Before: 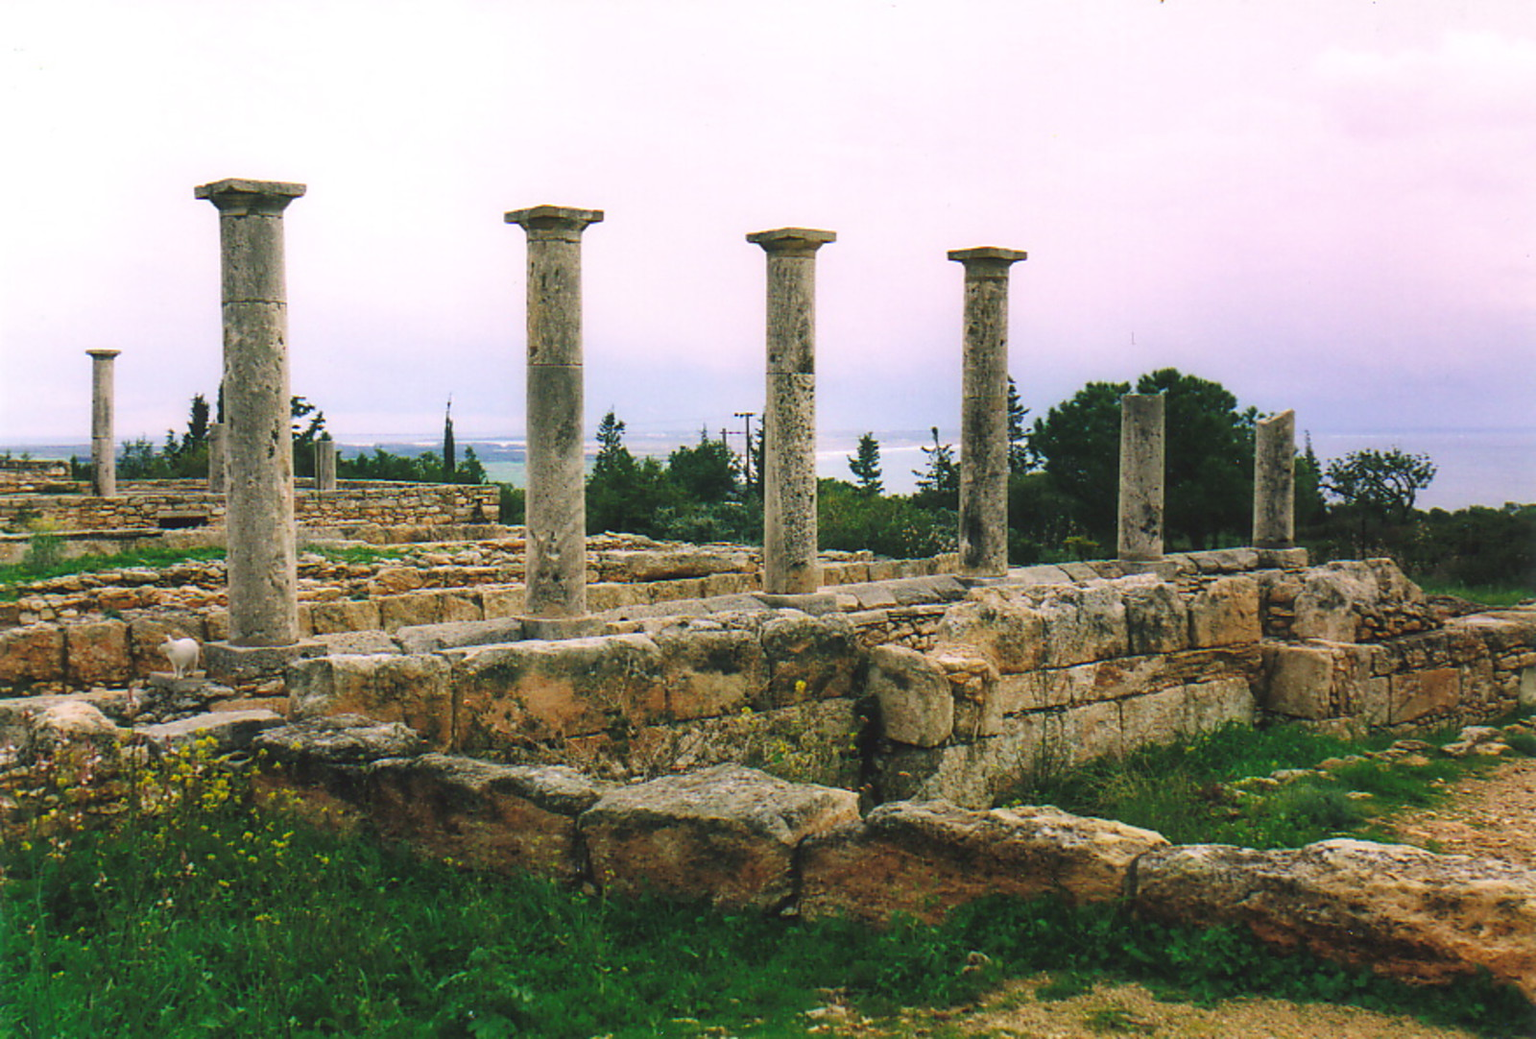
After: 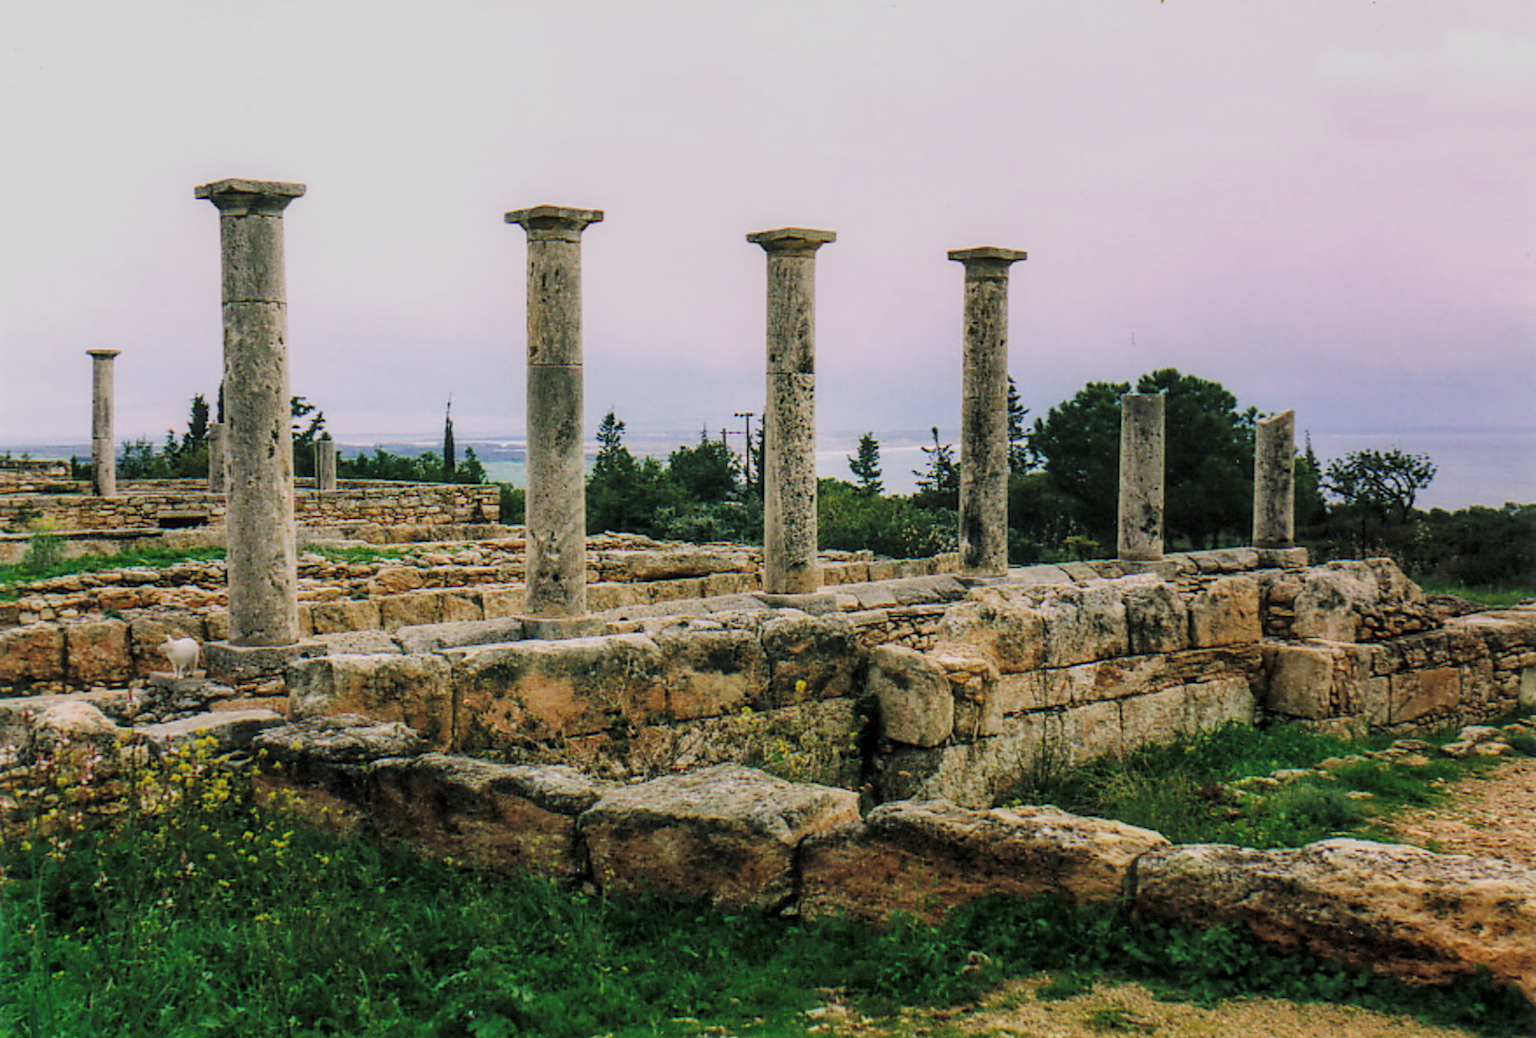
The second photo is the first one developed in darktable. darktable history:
local contrast: detail 130%
filmic rgb: black relative exposure -7.65 EV, white relative exposure 4.56 EV, hardness 3.61
